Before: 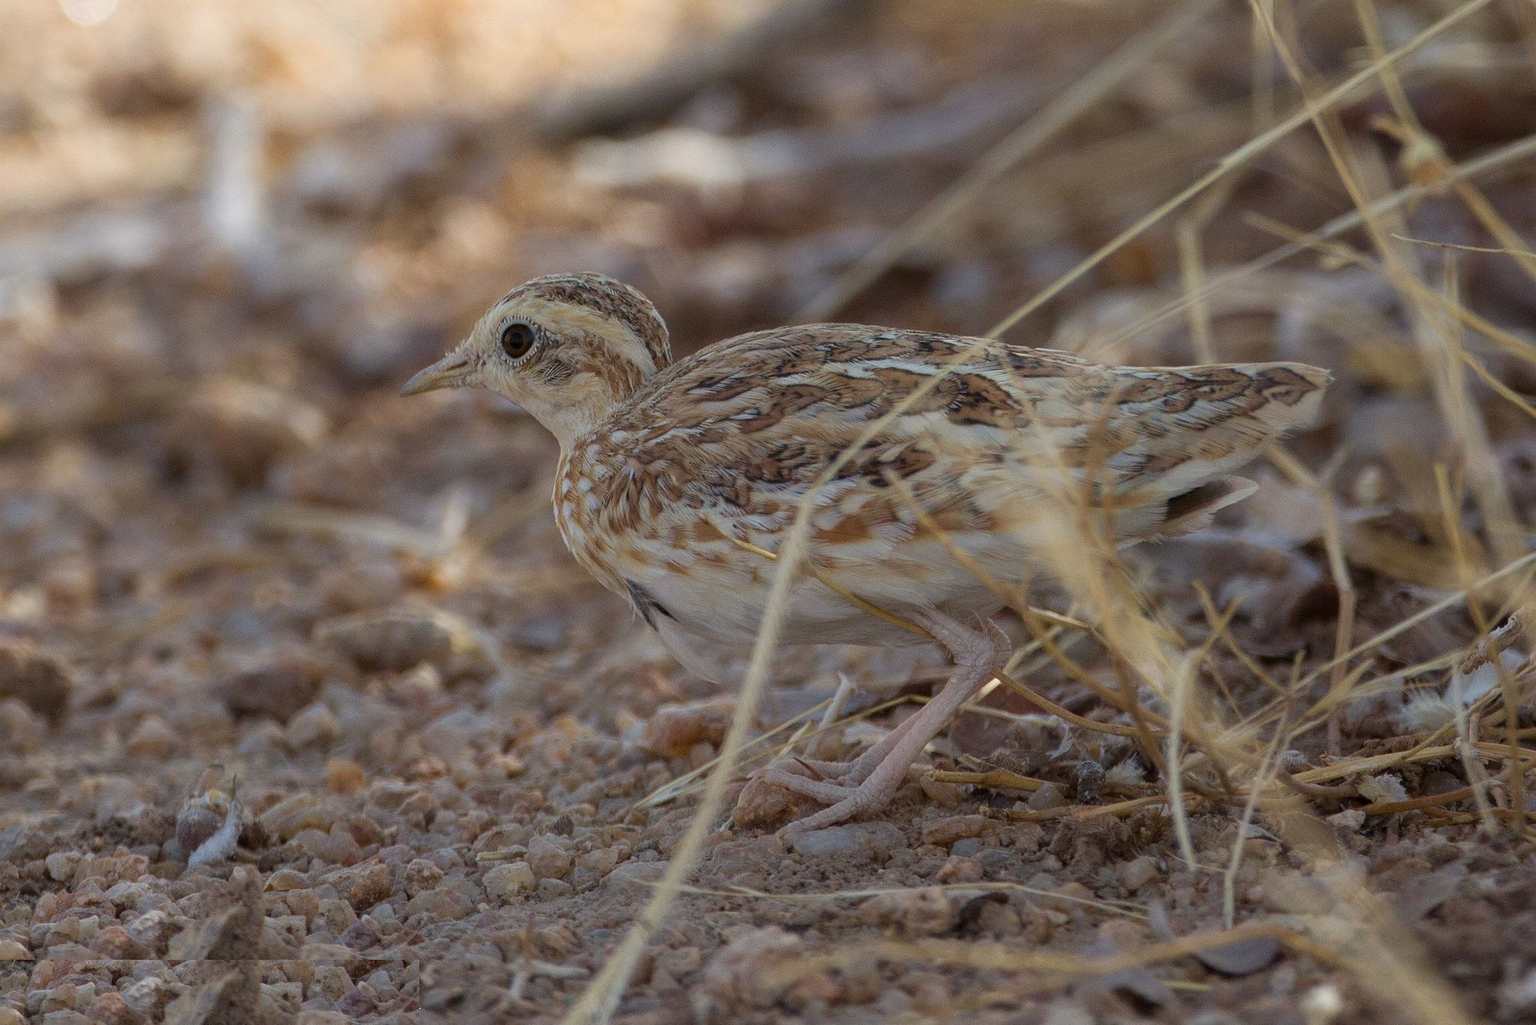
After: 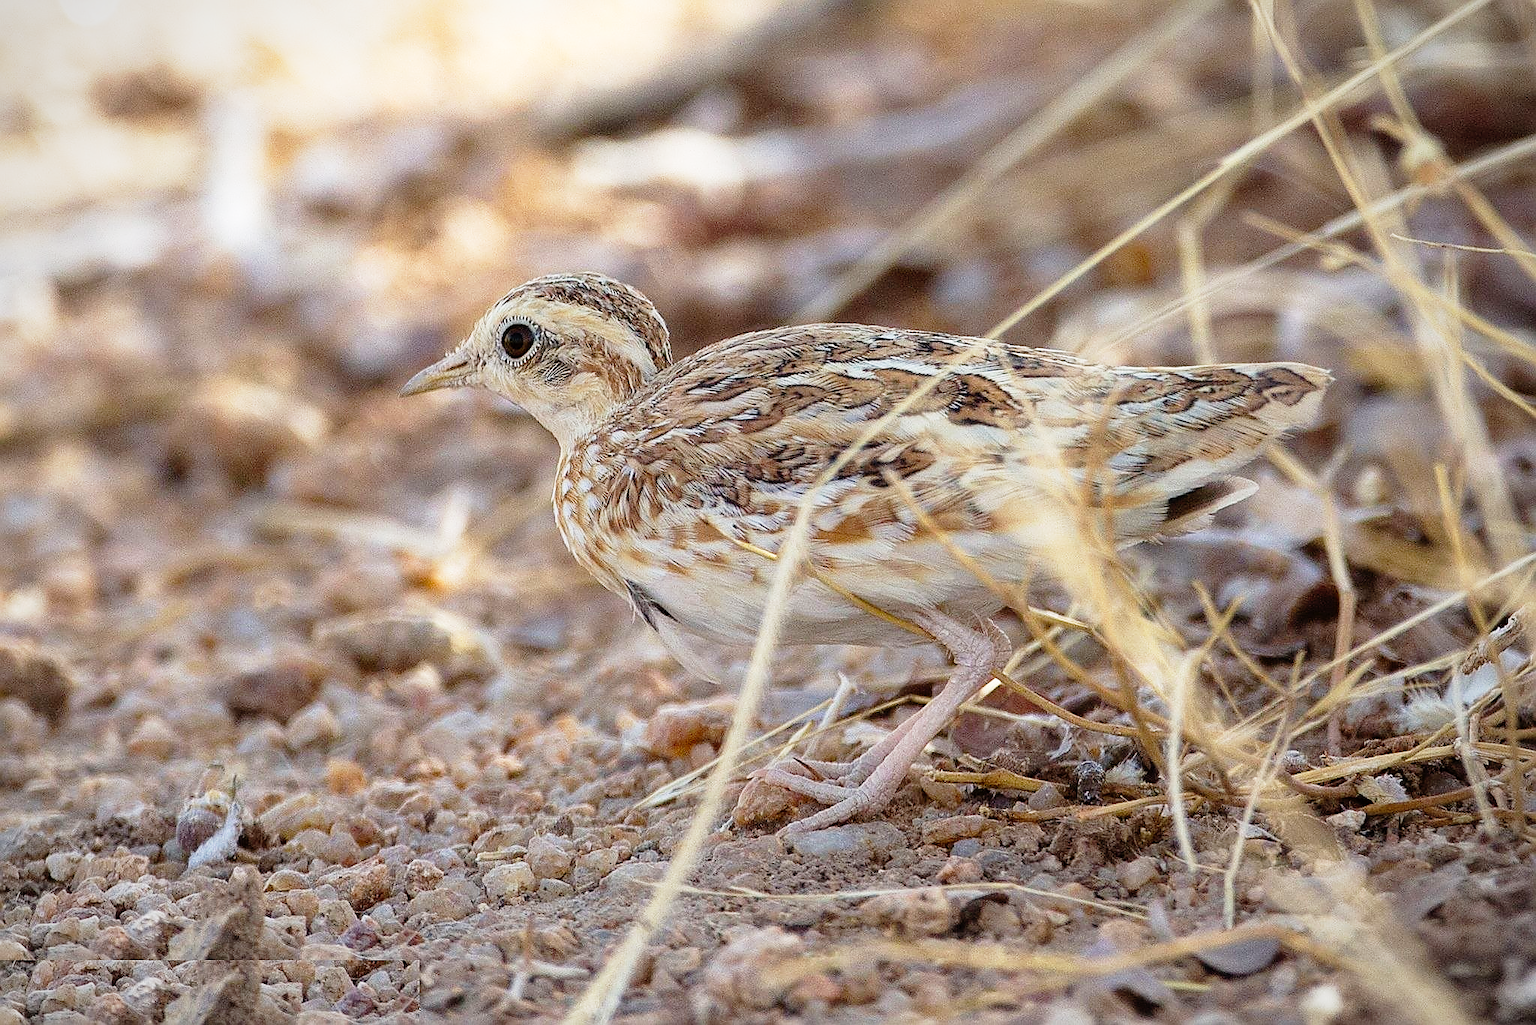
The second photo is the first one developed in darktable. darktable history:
vignetting: fall-off start 84.64%, fall-off radius 79.7%, width/height ratio 1.218
base curve: curves: ch0 [(0, 0) (0.012, 0.01) (0.073, 0.168) (0.31, 0.711) (0.645, 0.957) (1, 1)], preserve colors none
sharpen: radius 1.416, amount 1.238, threshold 0.74
